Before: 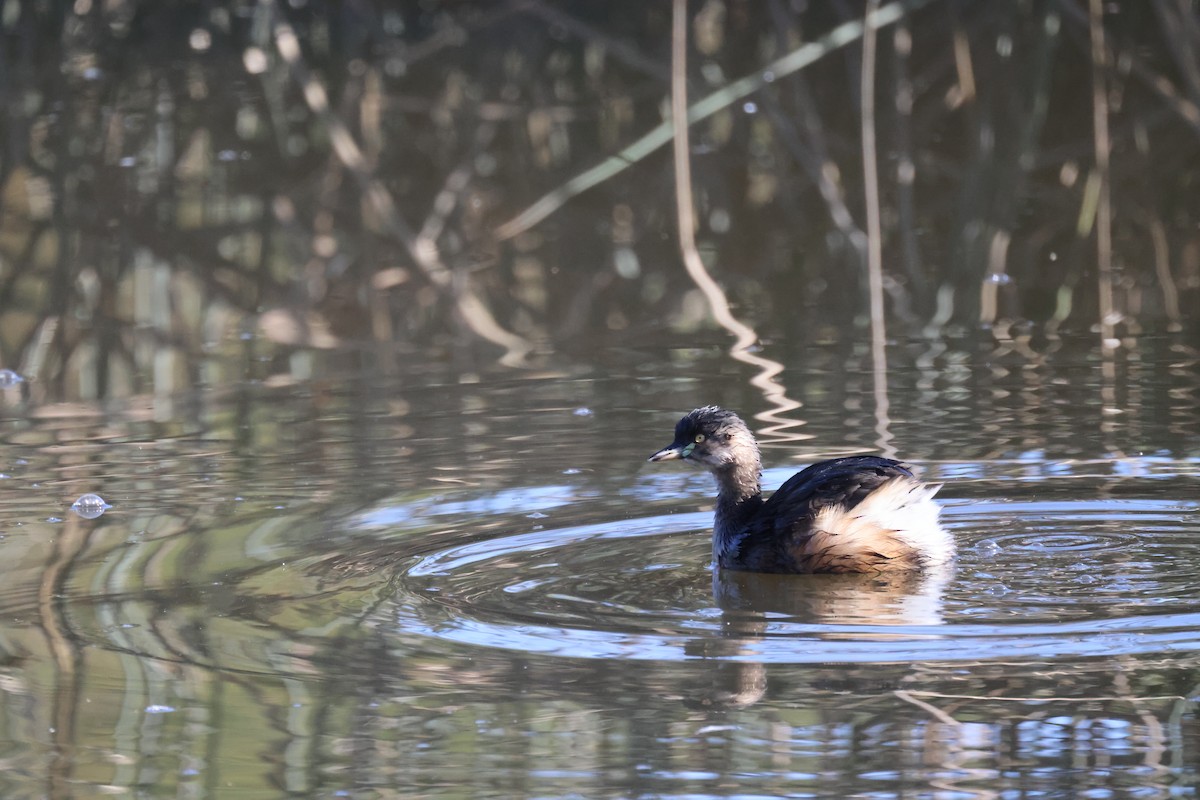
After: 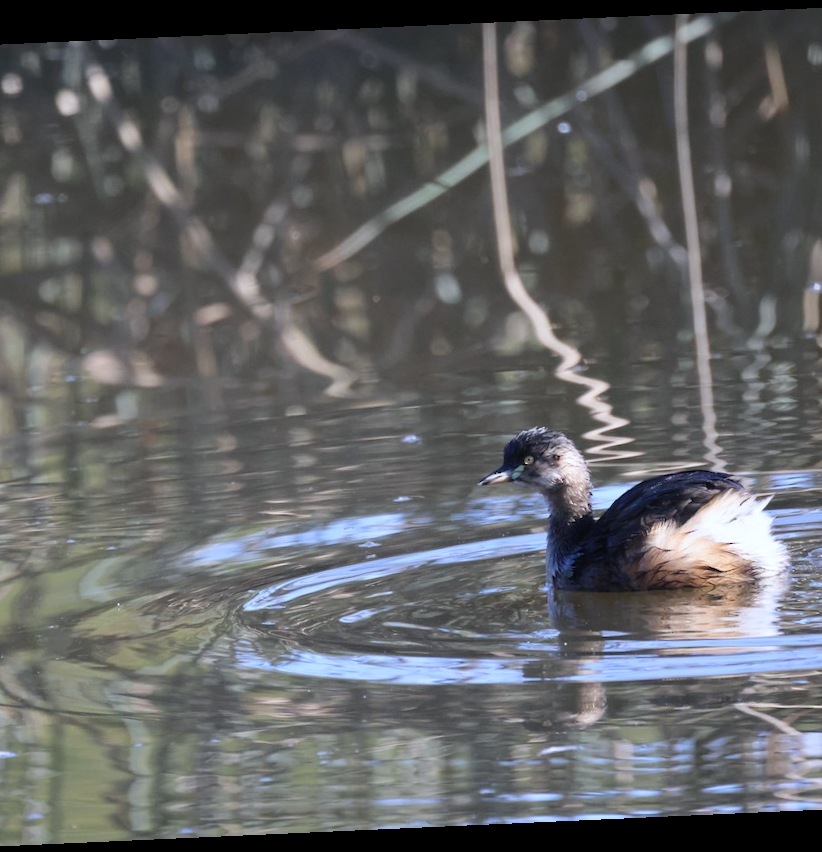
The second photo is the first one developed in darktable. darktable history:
white balance: red 0.974, blue 1.044
crop: left 15.419%, right 17.914%
rotate and perspective: rotation -2.56°, automatic cropping off
